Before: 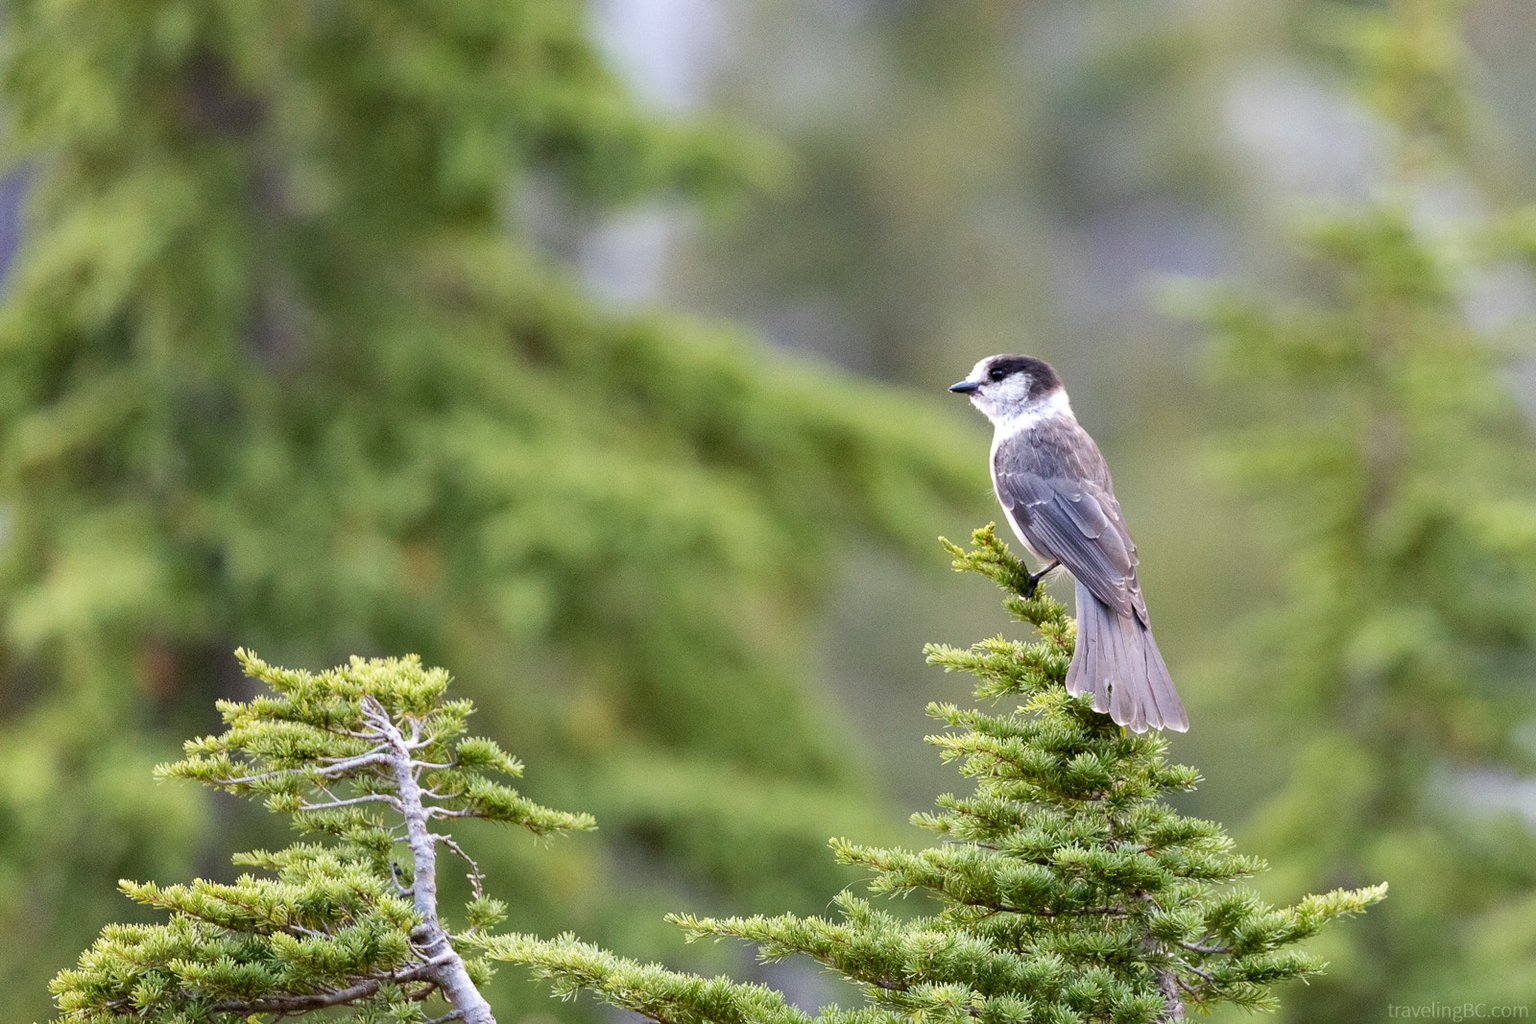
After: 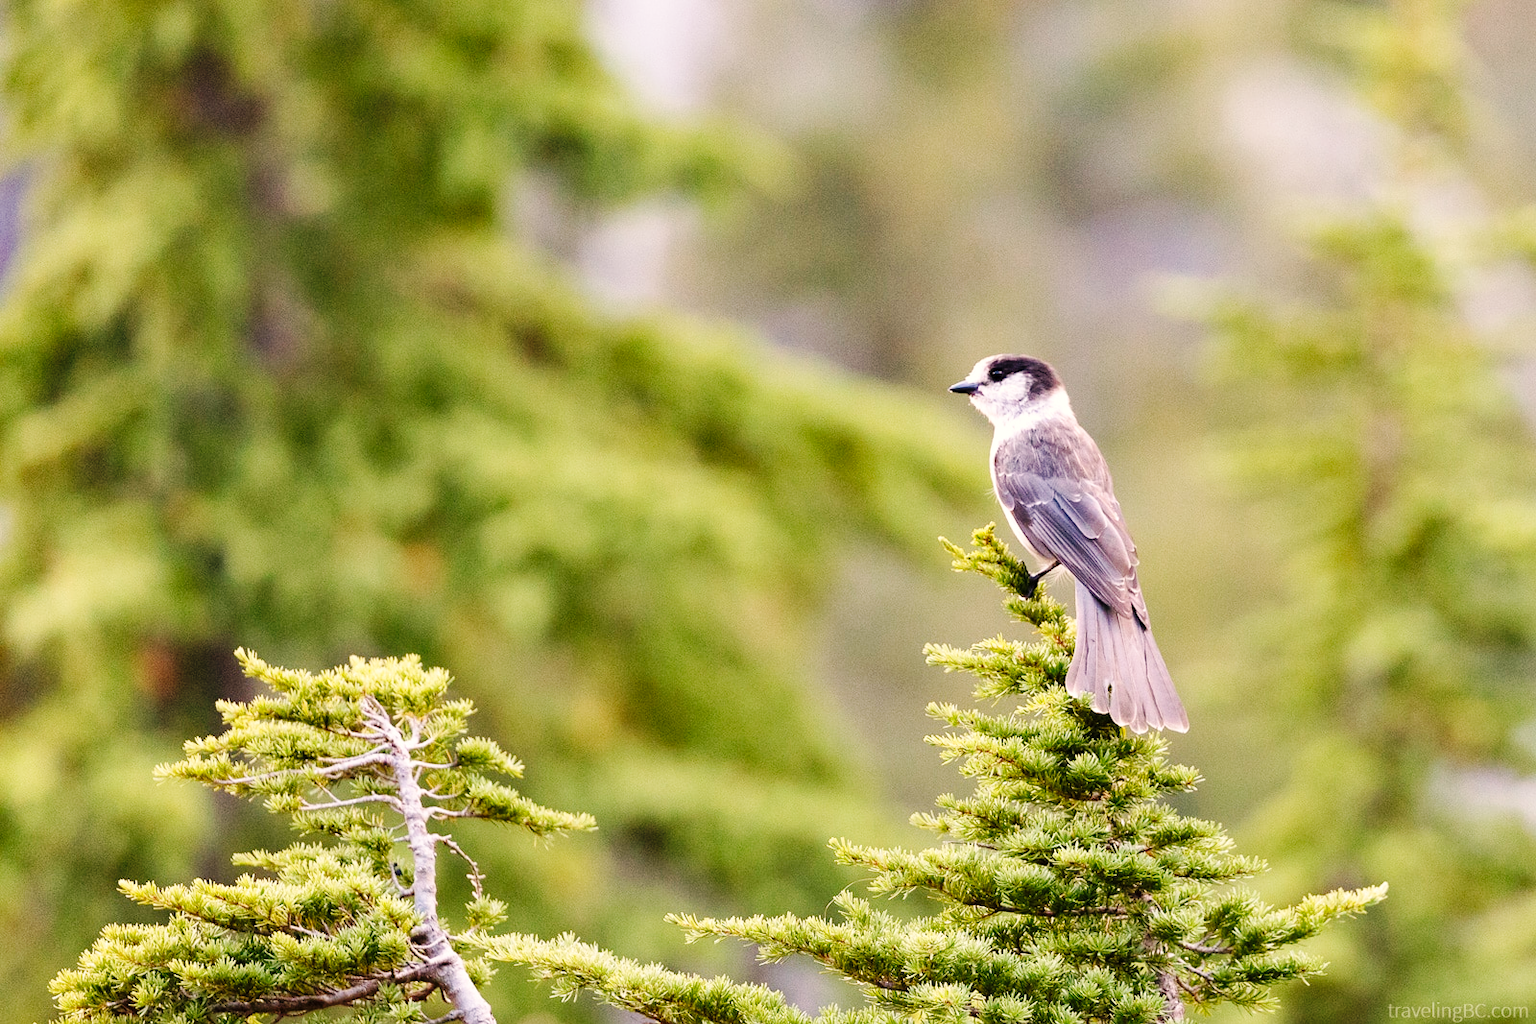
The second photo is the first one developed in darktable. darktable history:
white balance: red 1.127, blue 0.943
base curve: curves: ch0 [(0, 0) (0.036, 0.025) (0.121, 0.166) (0.206, 0.329) (0.605, 0.79) (1, 1)], preserve colors none
